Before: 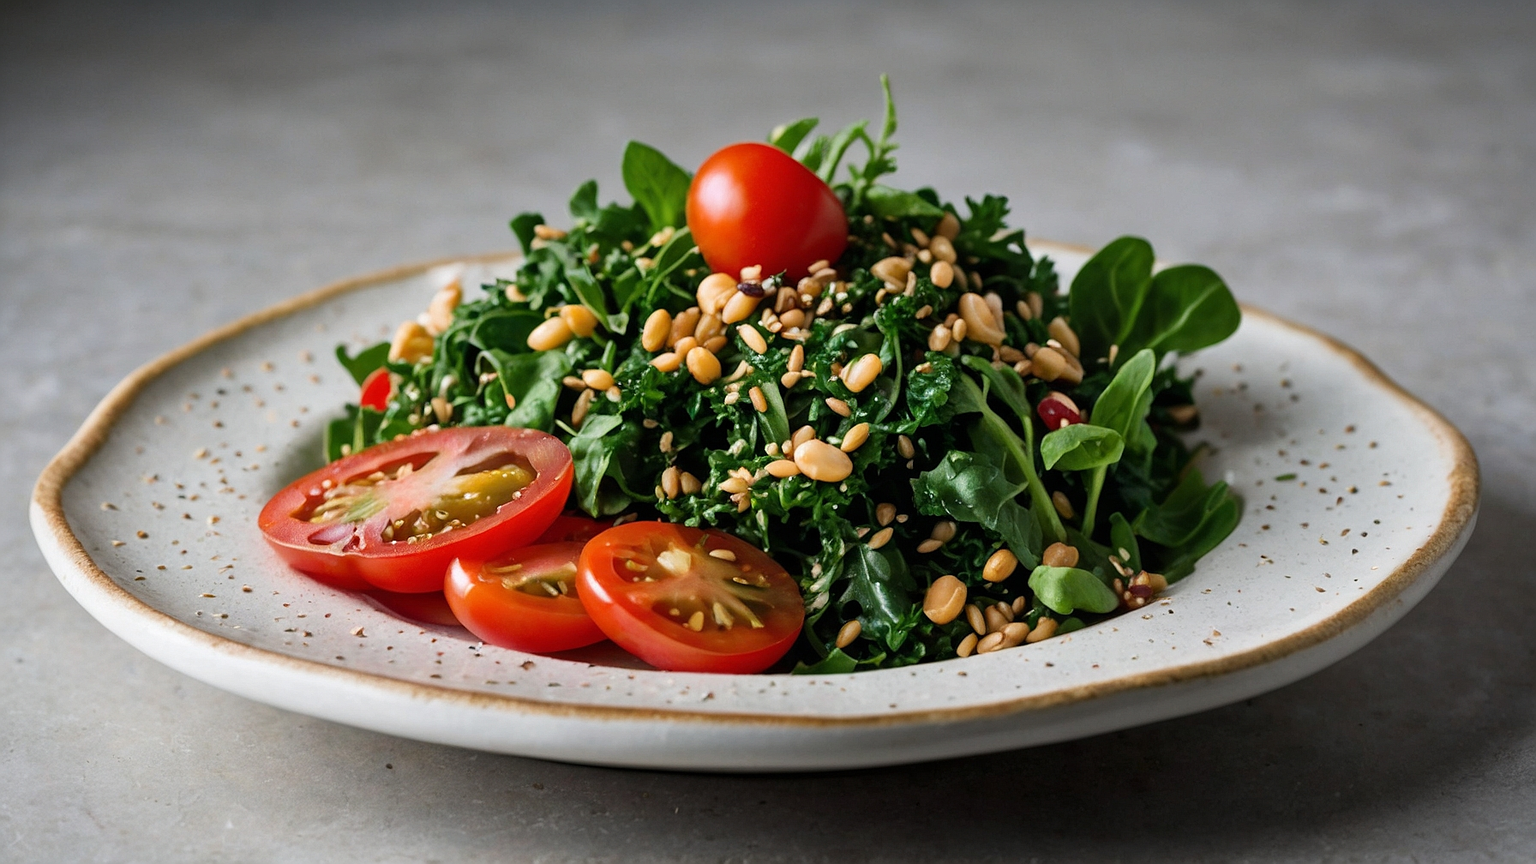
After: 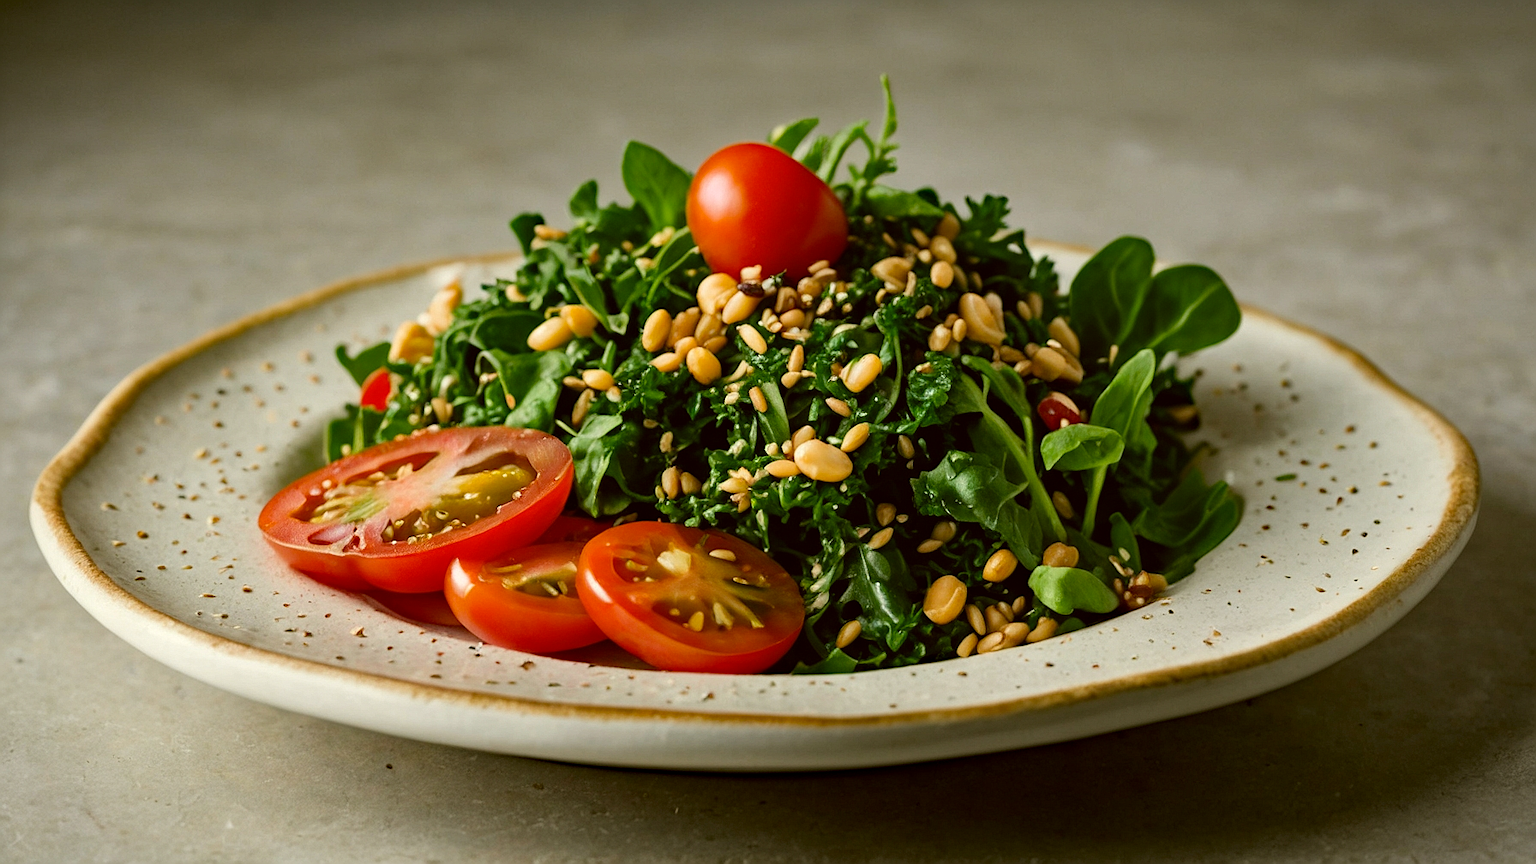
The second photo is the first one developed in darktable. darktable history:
haze removal: compatibility mode true, adaptive false
color correction: highlights a* -1.43, highlights b* 10.12, shadows a* 0.395, shadows b* 19.35
